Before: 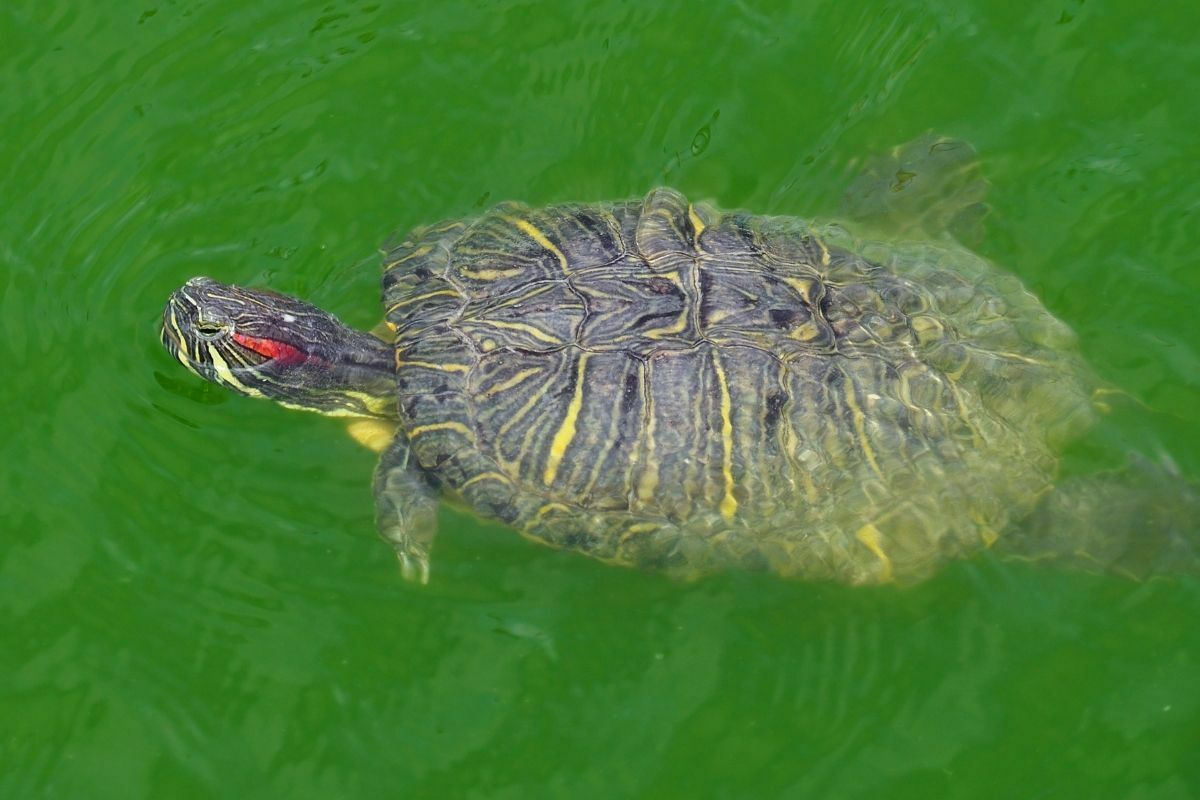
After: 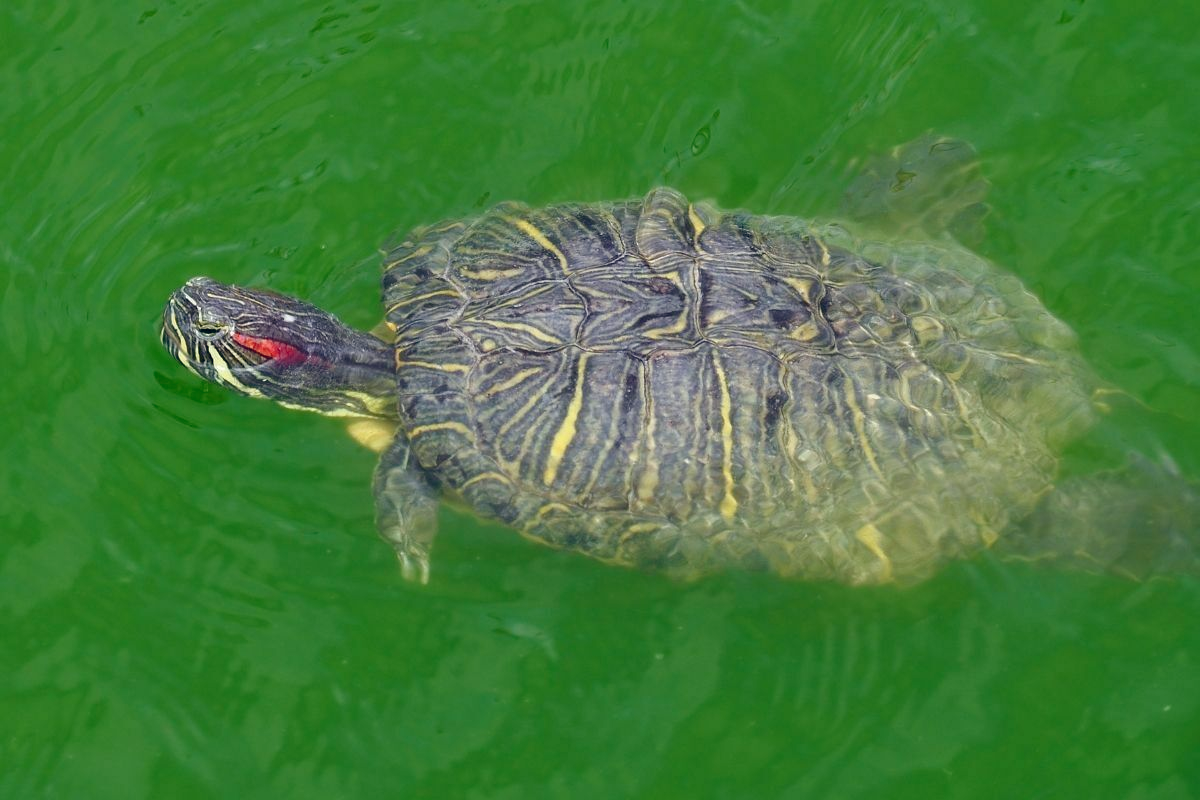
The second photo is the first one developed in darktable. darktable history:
color balance rgb: shadows lift › hue 85.22°, global offset › chroma 0.103%, global offset › hue 250.84°, perceptual saturation grading › global saturation 0.508%, perceptual saturation grading › highlights -19.718%, perceptual saturation grading › shadows 20.357%, global vibrance 9.731%
